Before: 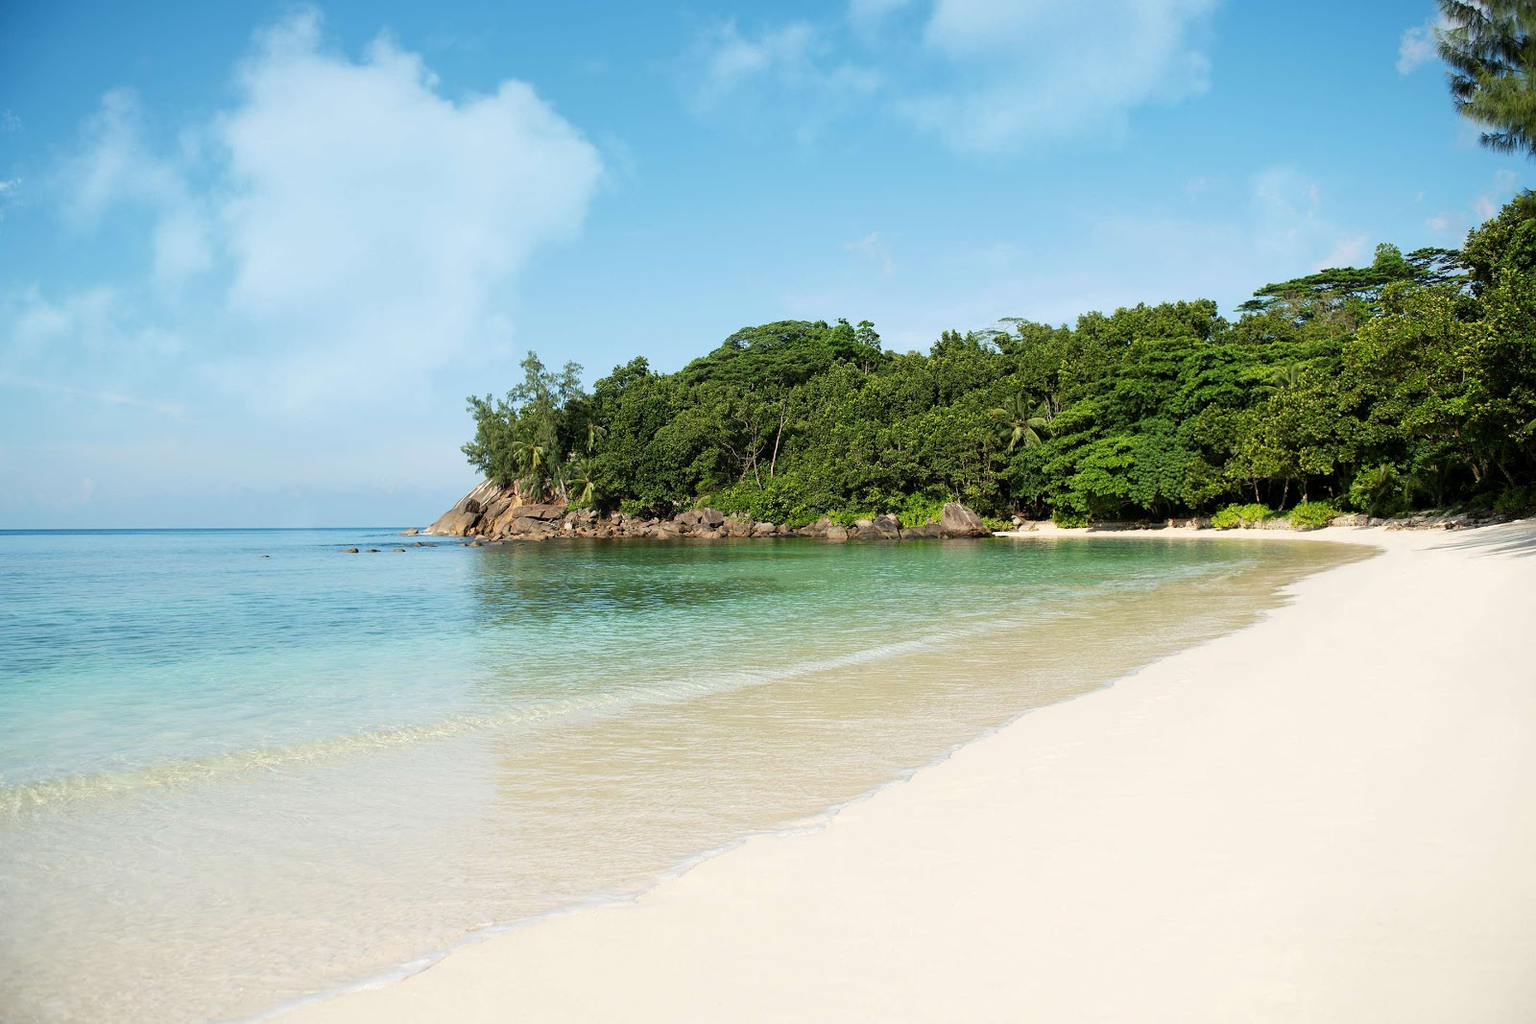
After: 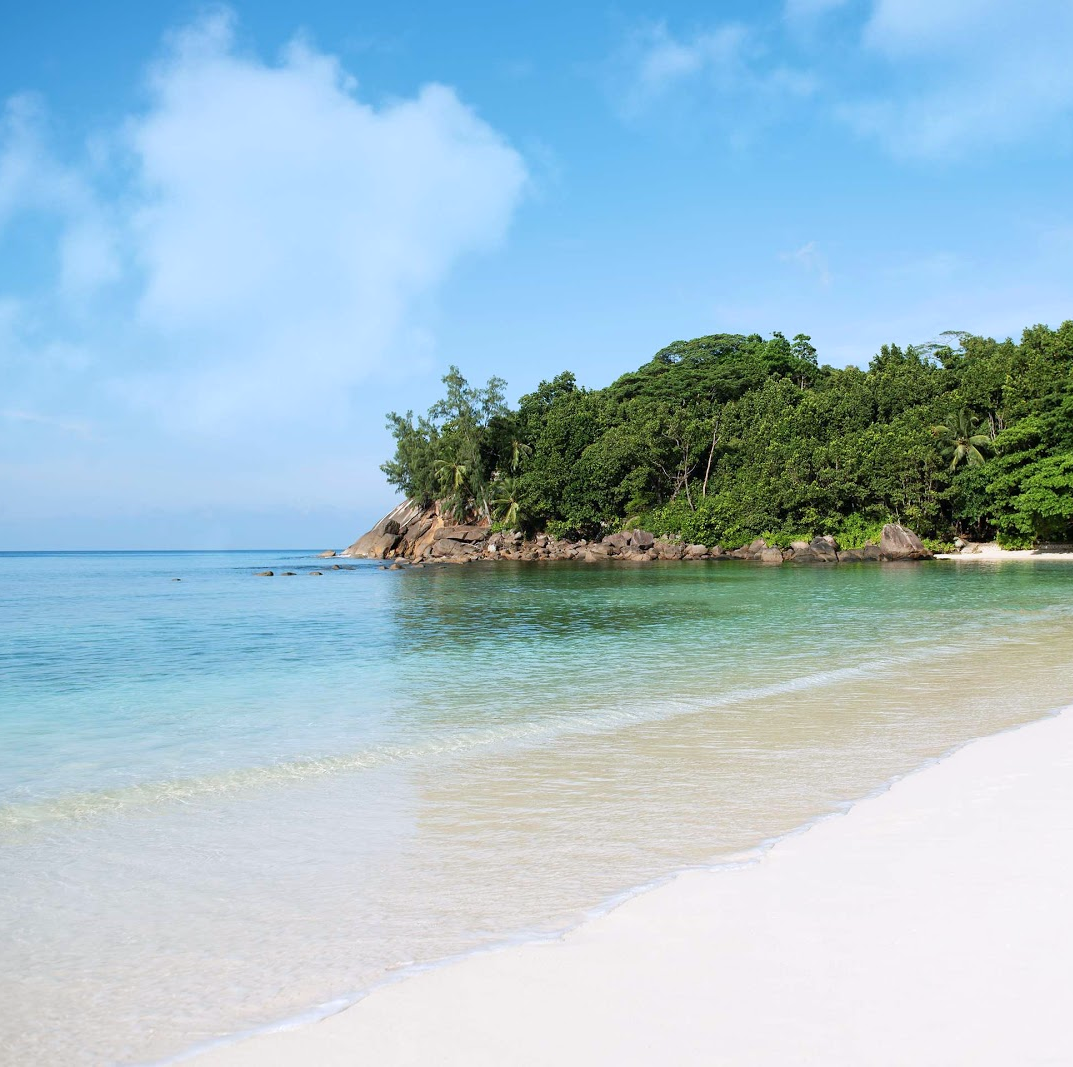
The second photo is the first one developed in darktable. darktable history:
color calibration: illuminant as shot in camera, x 0.358, y 0.373, temperature 4628.91 K
crop and rotate: left 6.252%, right 26.669%
